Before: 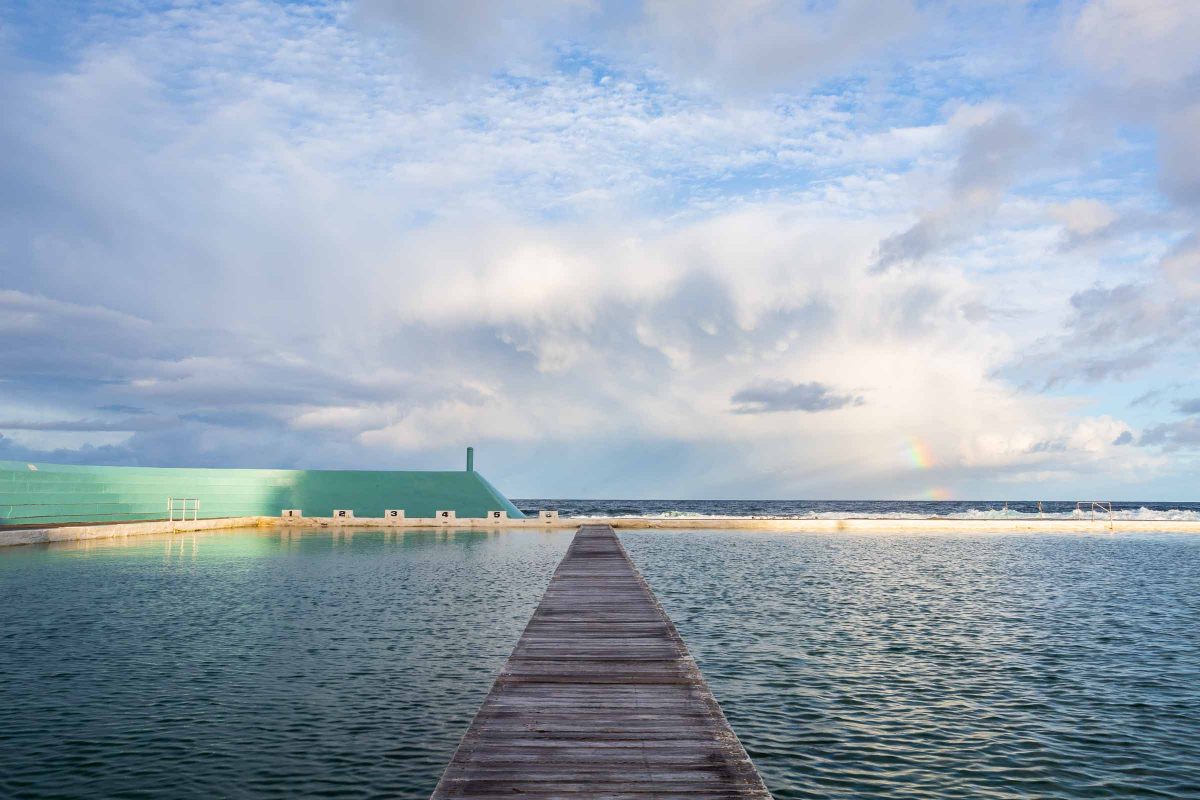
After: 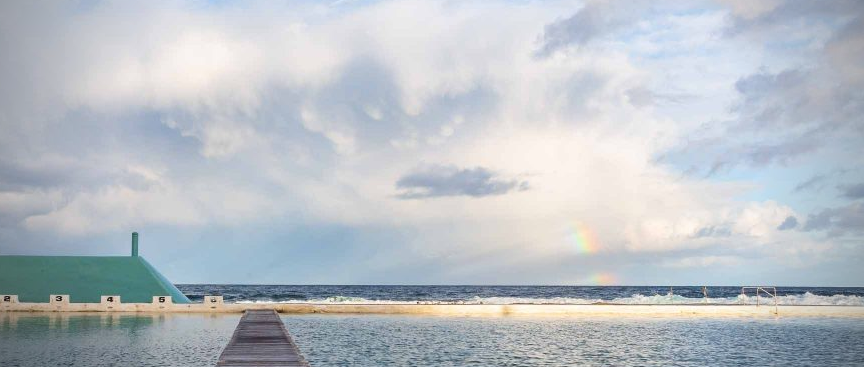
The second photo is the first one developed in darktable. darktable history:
crop and rotate: left 27.938%, top 27.046%, bottom 27.046%
vignetting: fall-off start 75%, brightness -0.692, width/height ratio 1.084
